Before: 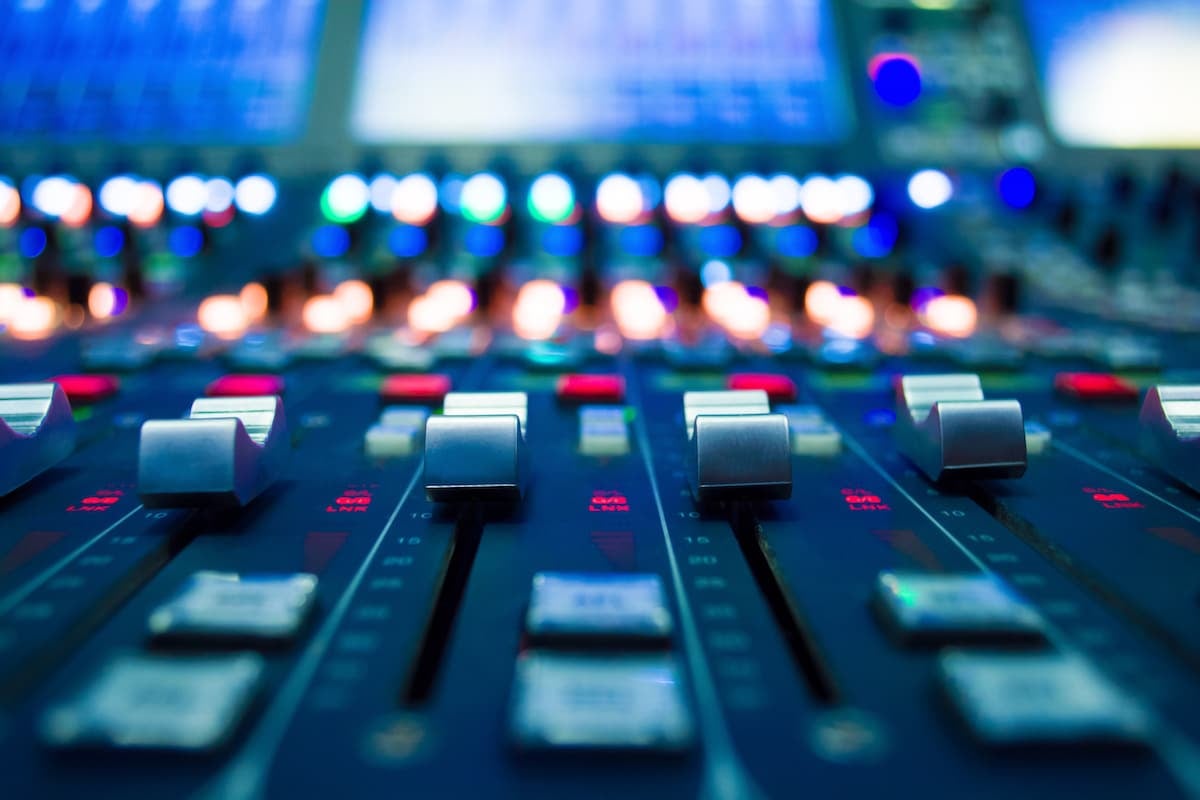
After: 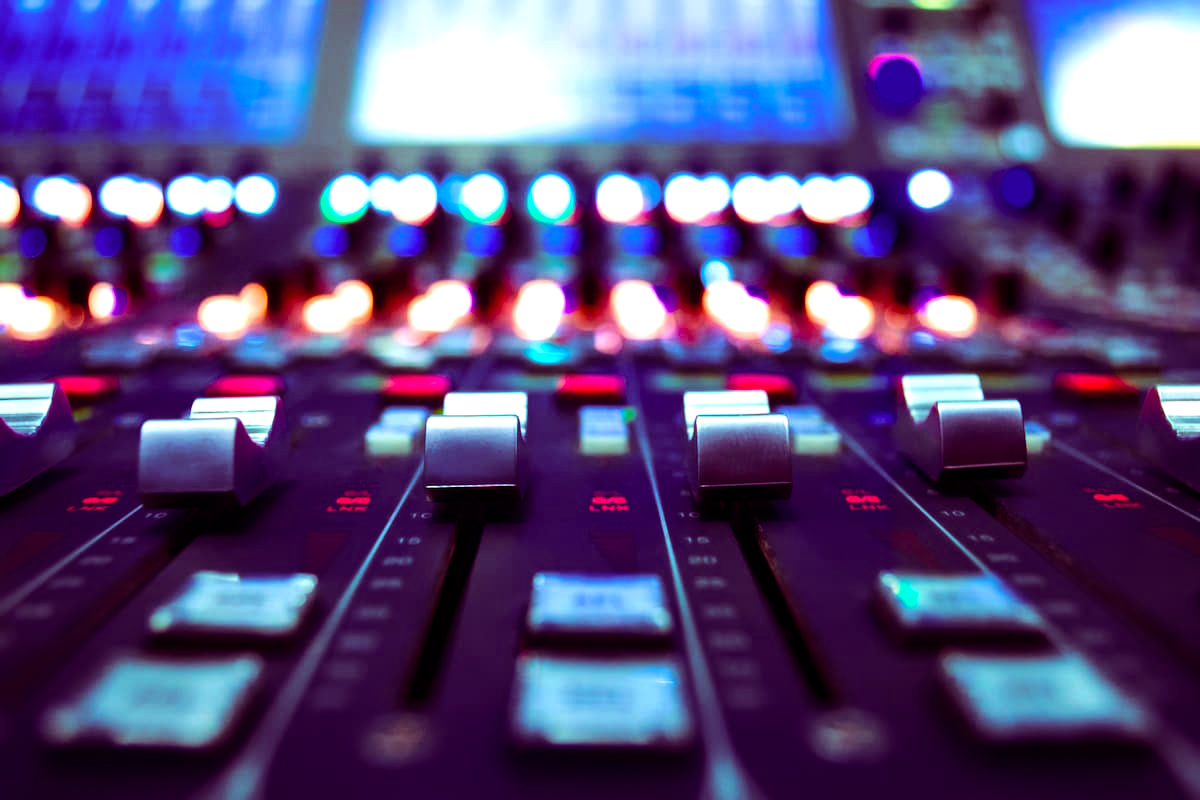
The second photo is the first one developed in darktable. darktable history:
color balance rgb: shadows lift › luminance -18.903%, shadows lift › chroma 35.176%, perceptual saturation grading › global saturation 19.396%, perceptual brilliance grading › highlights 19.644%, perceptual brilliance grading › mid-tones 18.918%, perceptual brilliance grading › shadows -20.337%, global vibrance 20%
